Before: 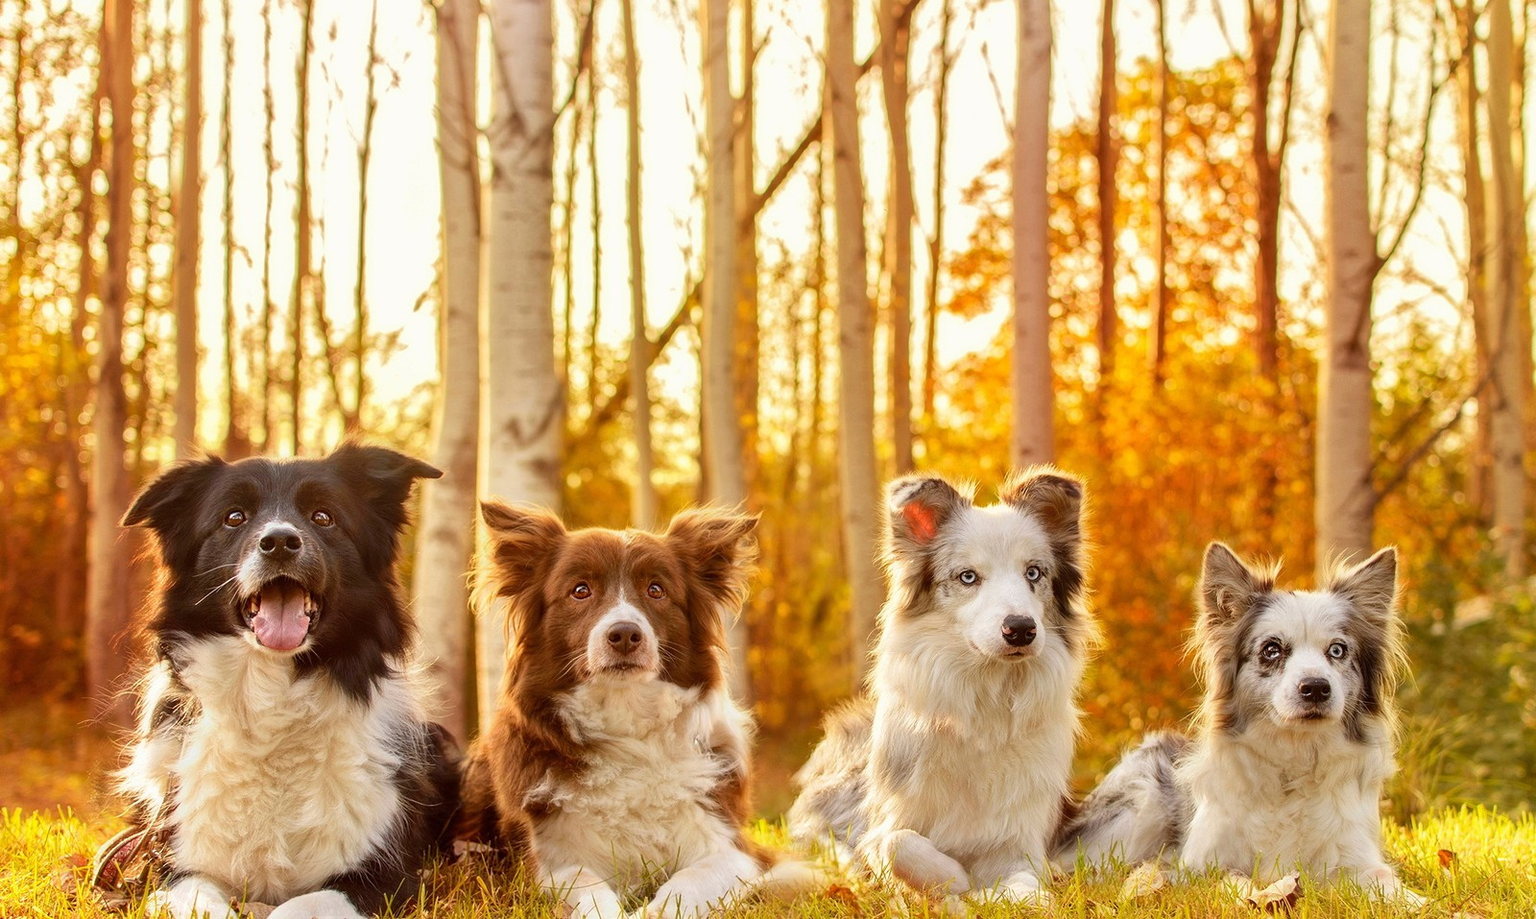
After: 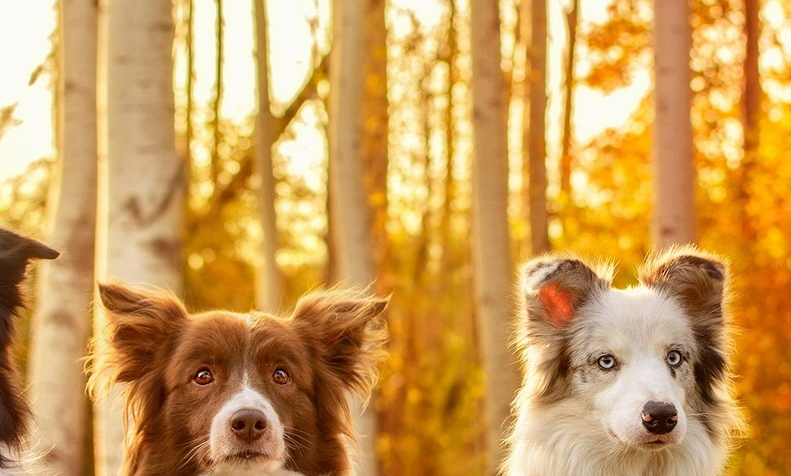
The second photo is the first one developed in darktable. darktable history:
crop: left 25.127%, top 24.978%, right 25.429%, bottom 25.274%
